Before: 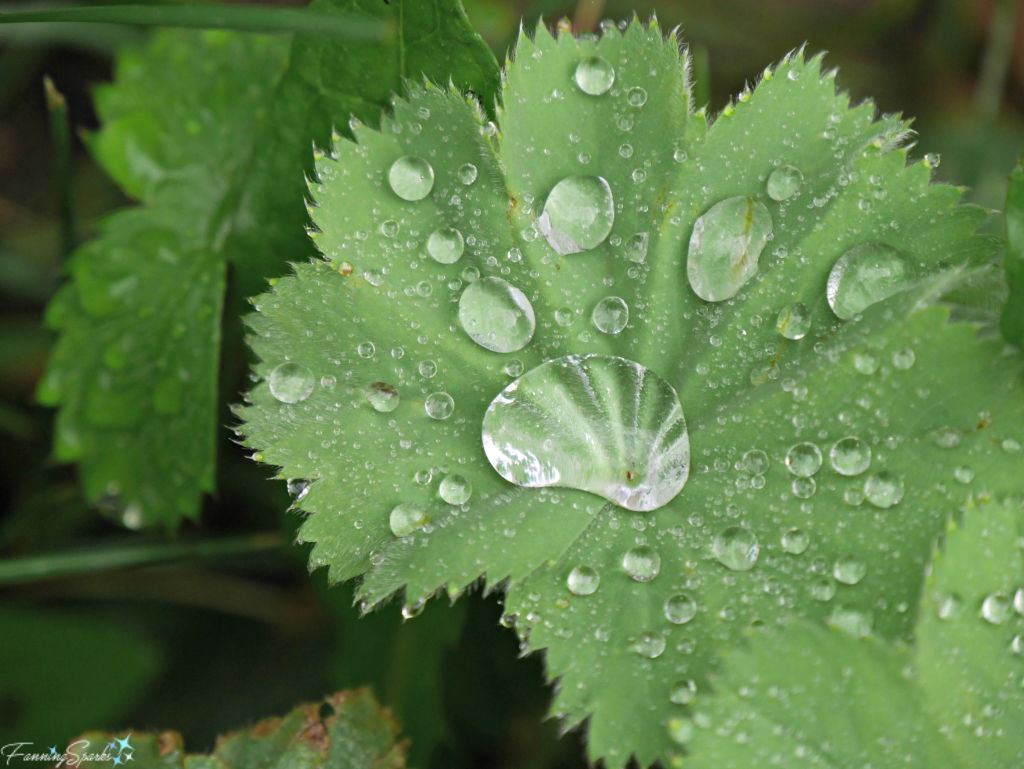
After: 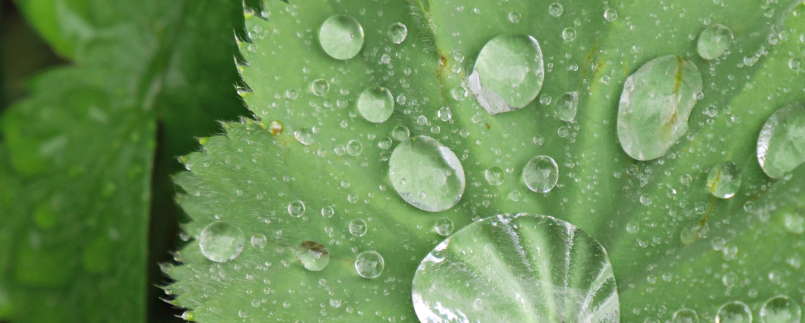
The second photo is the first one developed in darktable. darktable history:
crop: left 6.893%, top 18.431%, right 14.468%, bottom 39.526%
